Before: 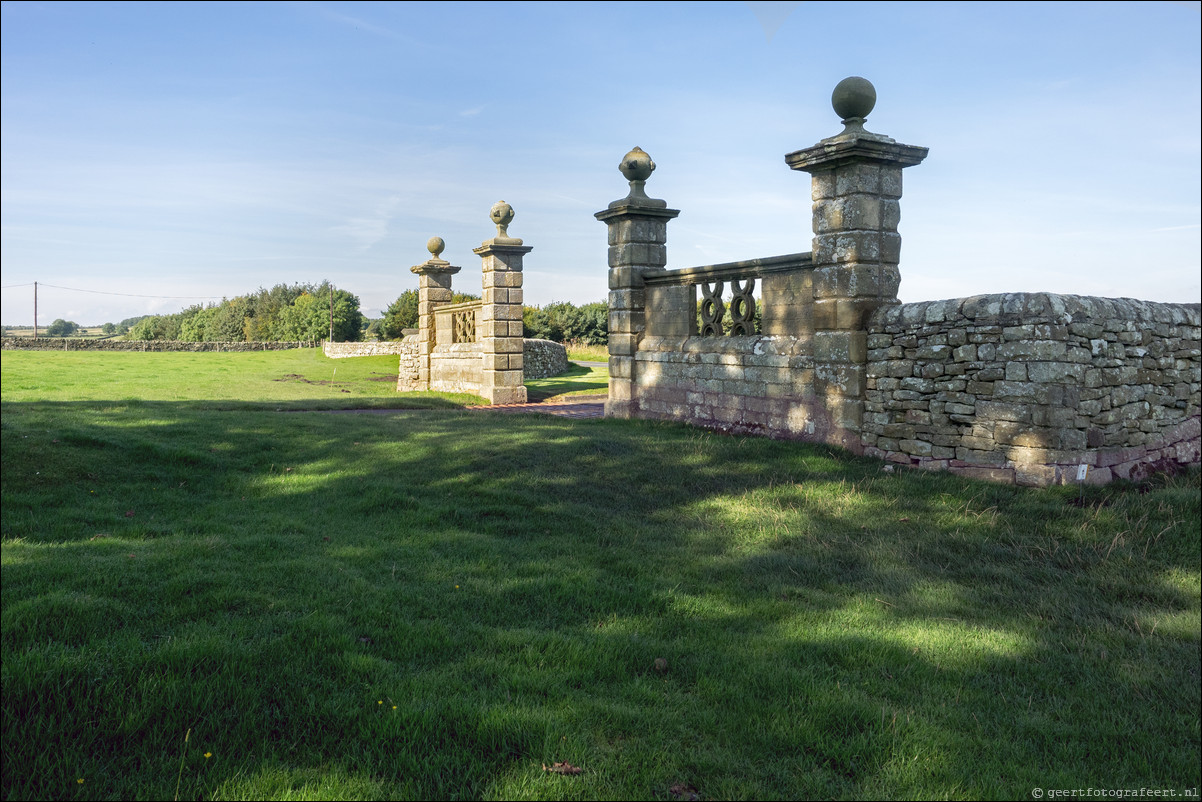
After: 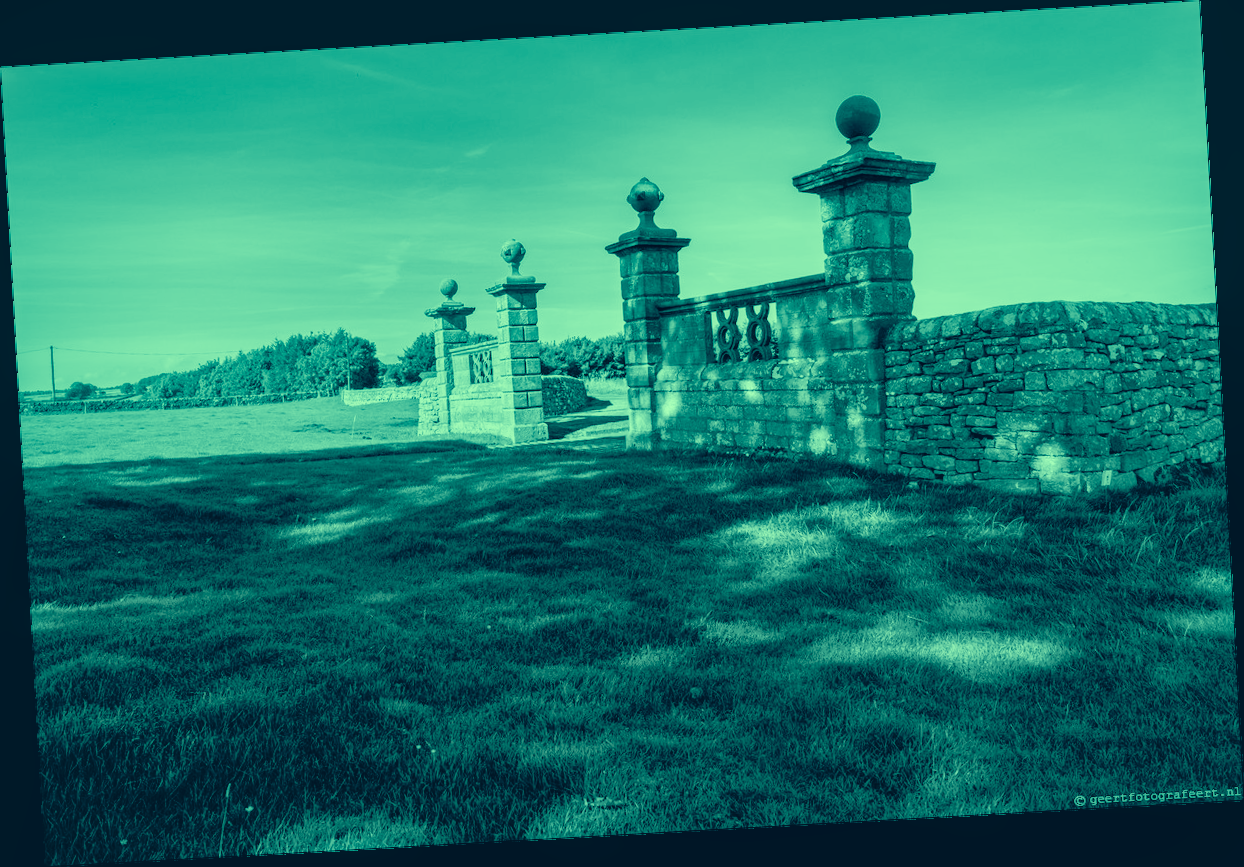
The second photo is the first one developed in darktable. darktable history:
filmic rgb: black relative exposure -7.65 EV, hardness 4.02, contrast 1.1, highlights saturation mix -30%
color correction: highlights a* -15.58, highlights b* 40, shadows a* -40, shadows b* -26.18
exposure: black level correction 0, exposure 1 EV, compensate highlight preservation false
shadows and highlights: on, module defaults
rotate and perspective: rotation -3.18°, automatic cropping off
local contrast: on, module defaults
color balance rgb: shadows lift › luminance -7.7%, shadows lift › chroma 2.13%, shadows lift › hue 165.27°, power › luminance -7.77%, power › chroma 1.34%, power › hue 330.55°, highlights gain › luminance -33.33%, highlights gain › chroma 5.68%, highlights gain › hue 217.2°, global offset › luminance -0.33%, global offset › chroma 0.11%, global offset › hue 165.27°, perceptual saturation grading › global saturation 27.72%, perceptual saturation grading › highlights -25%, perceptual saturation grading › mid-tones 25%, perceptual saturation grading › shadows 50%
color calibration: output gray [0.714, 0.278, 0, 0], illuminant same as pipeline (D50), adaptation none (bypass)
